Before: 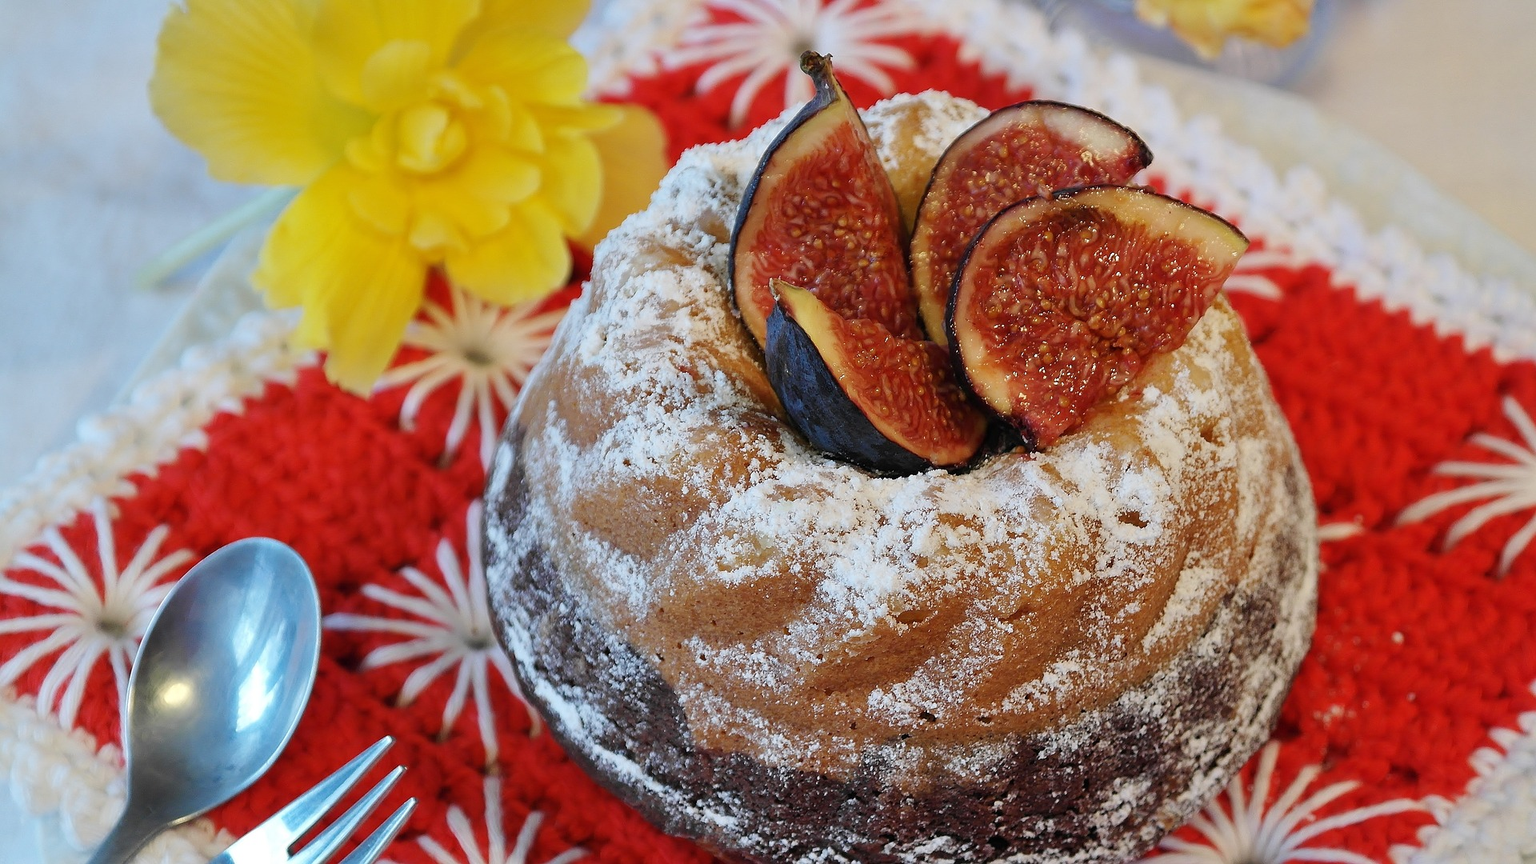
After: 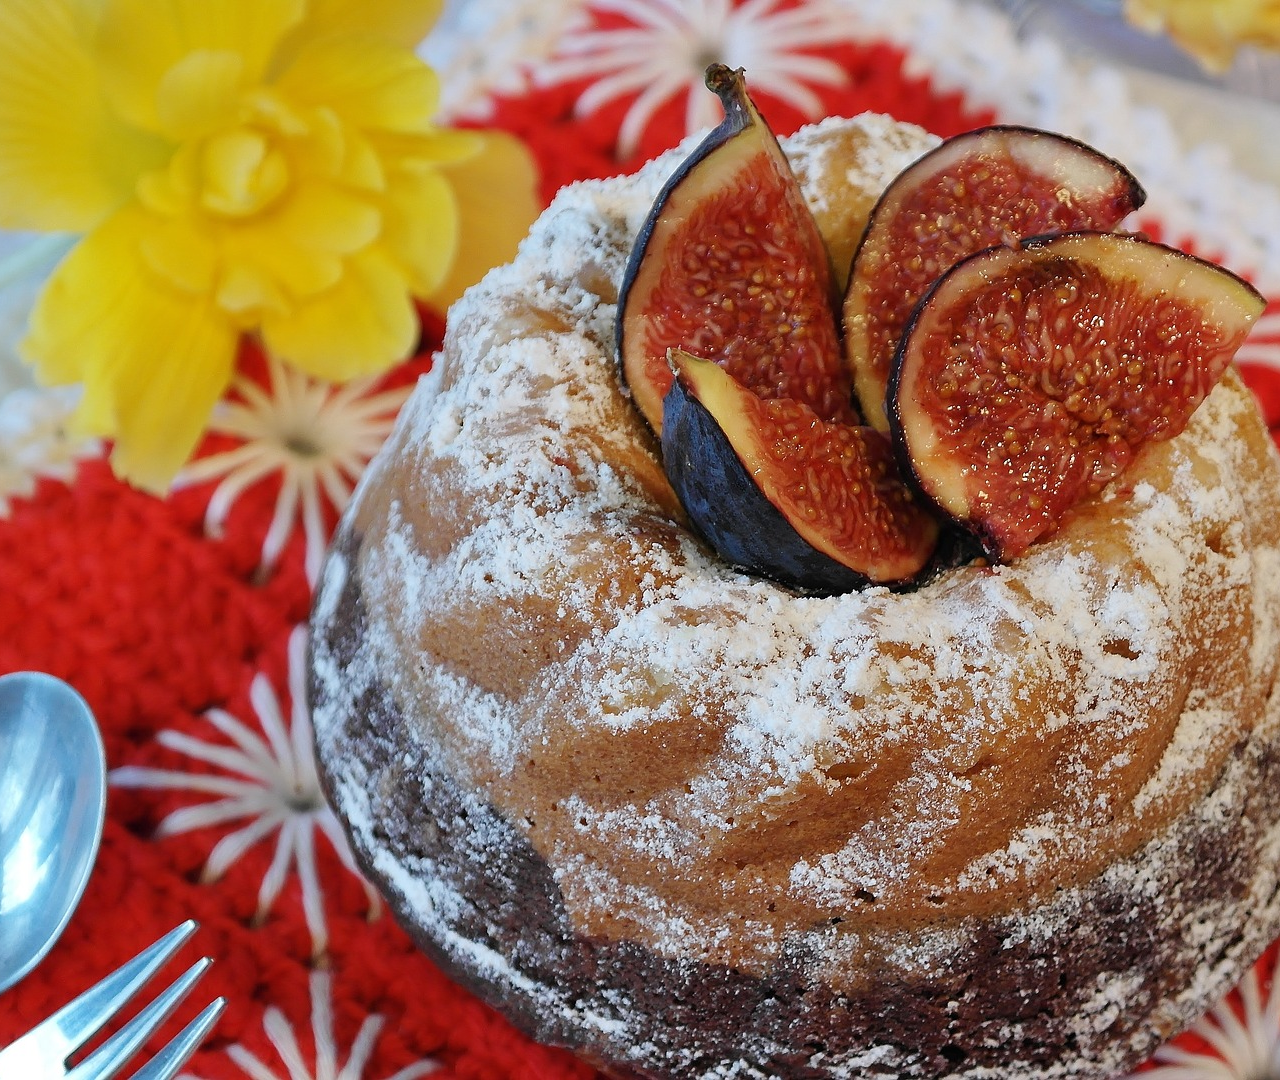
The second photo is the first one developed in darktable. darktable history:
crop: left 15.382%, right 17.919%
